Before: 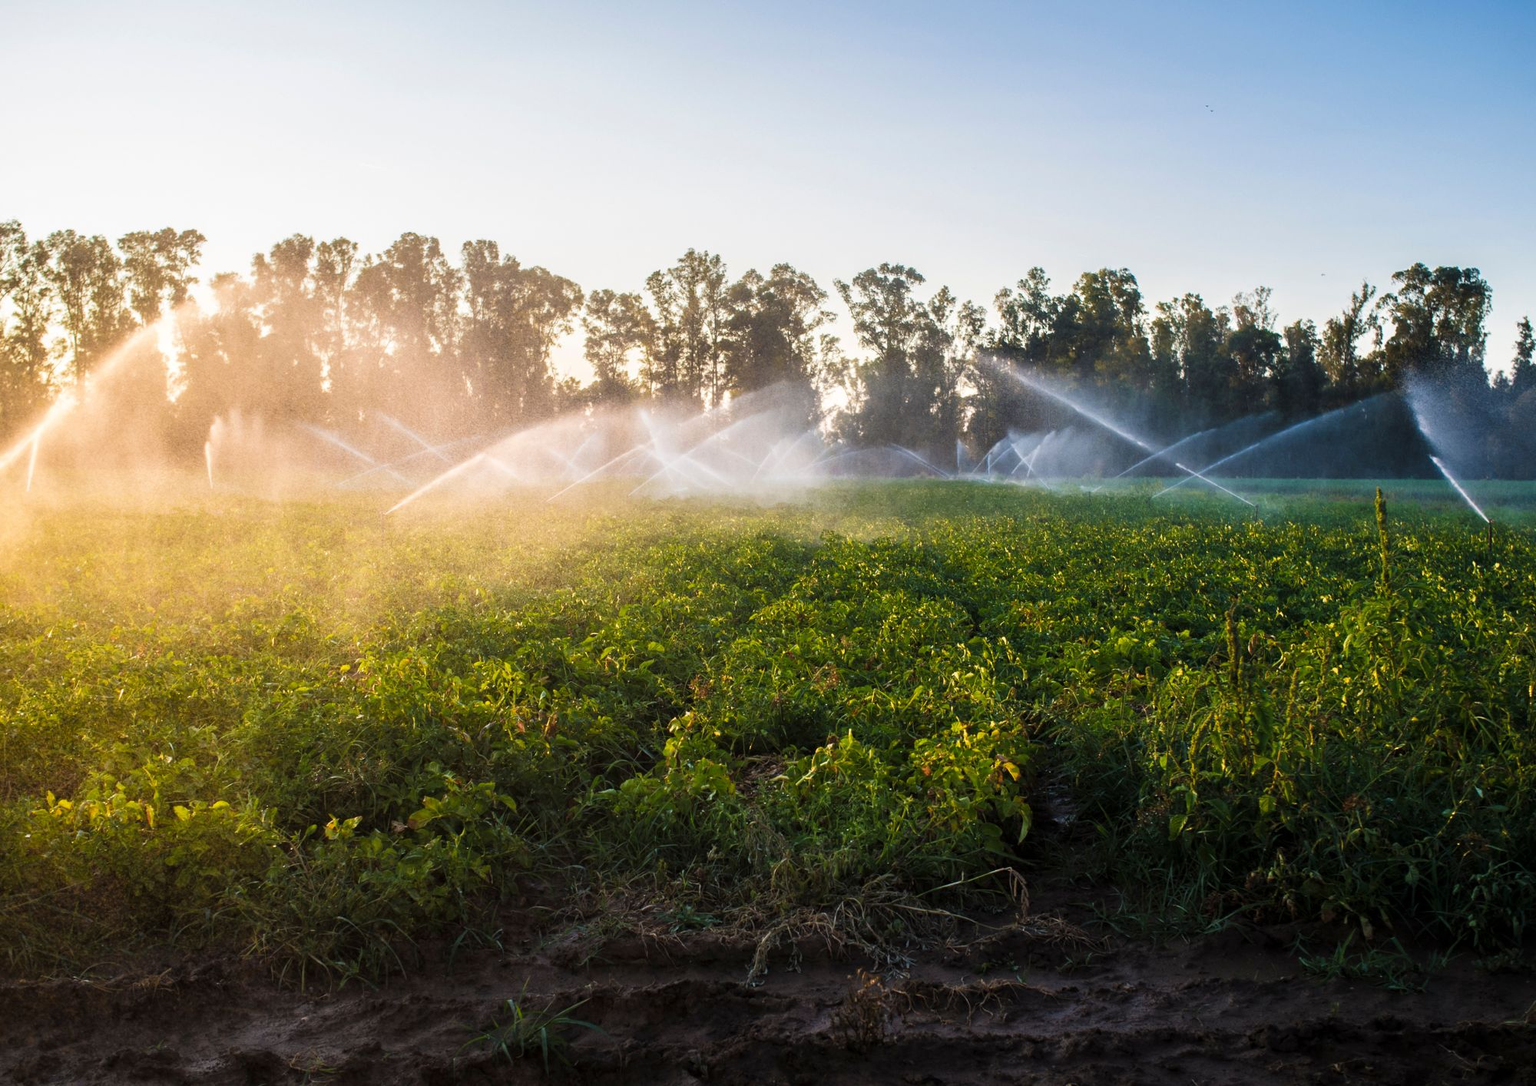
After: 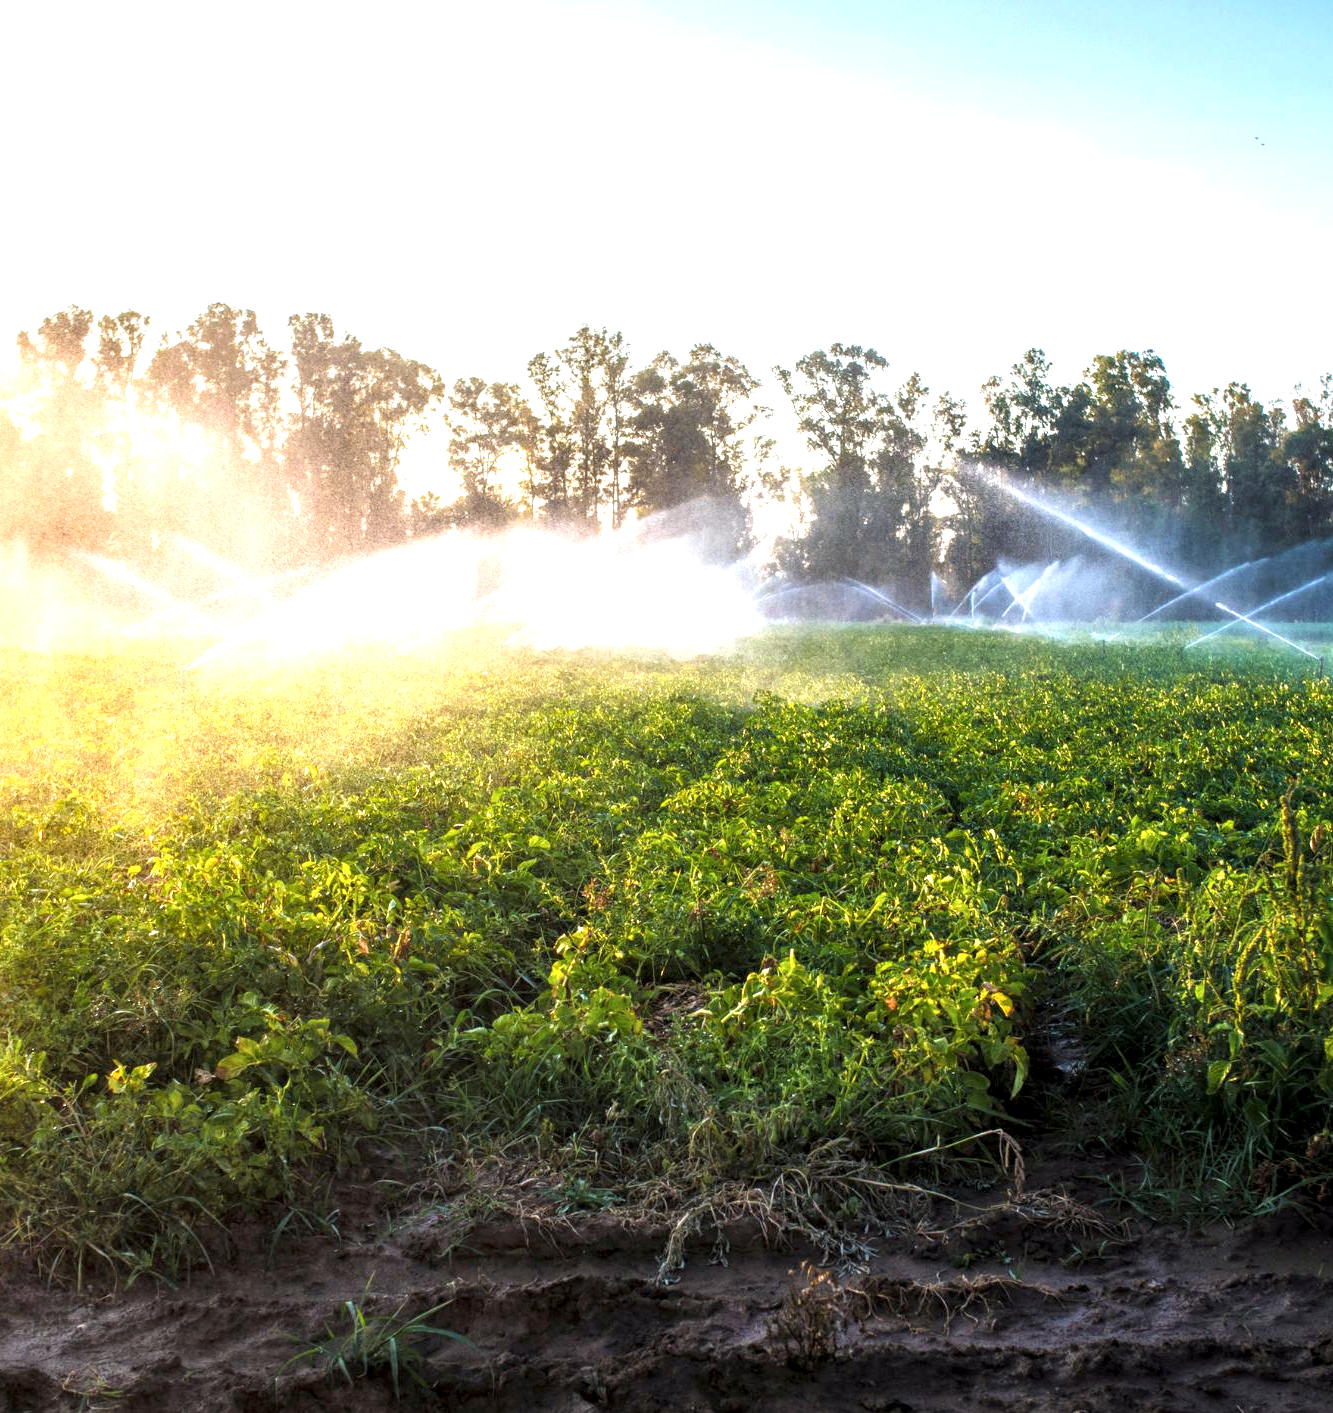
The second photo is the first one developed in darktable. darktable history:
exposure: black level correction 0.001, exposure 1.05 EV, compensate exposure bias true, compensate highlight preservation false
local contrast: detail 130%
white balance: red 0.967, blue 1.049
crop and rotate: left 15.754%, right 17.579%
